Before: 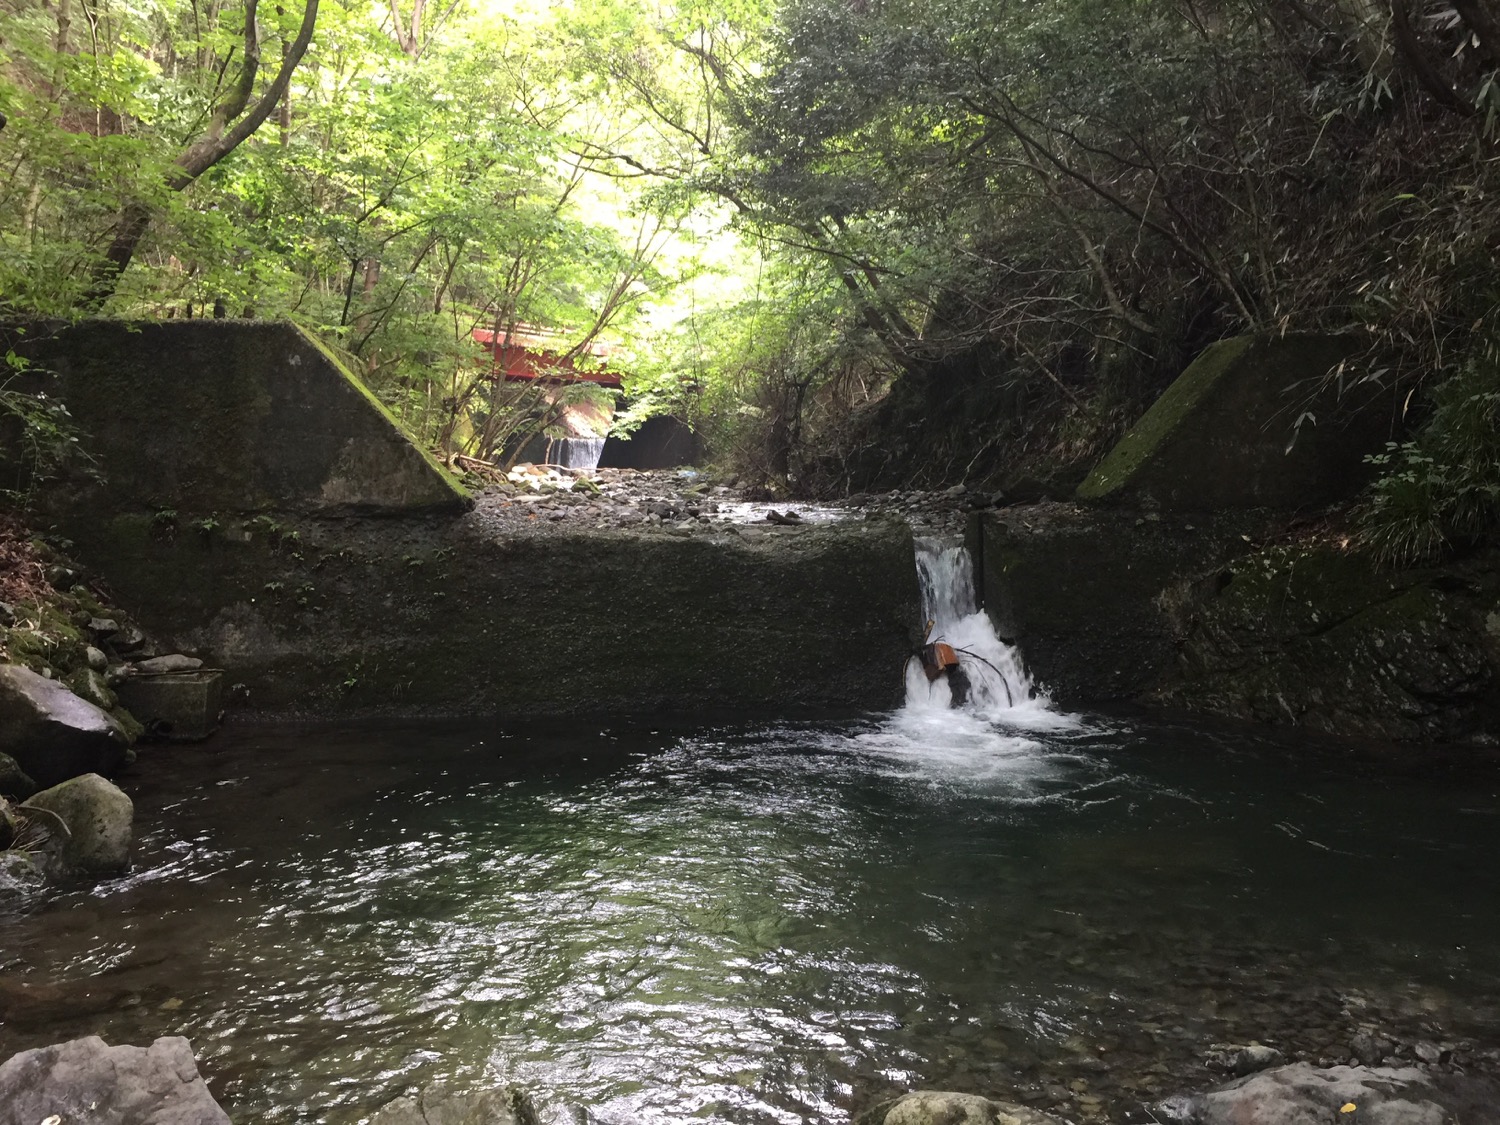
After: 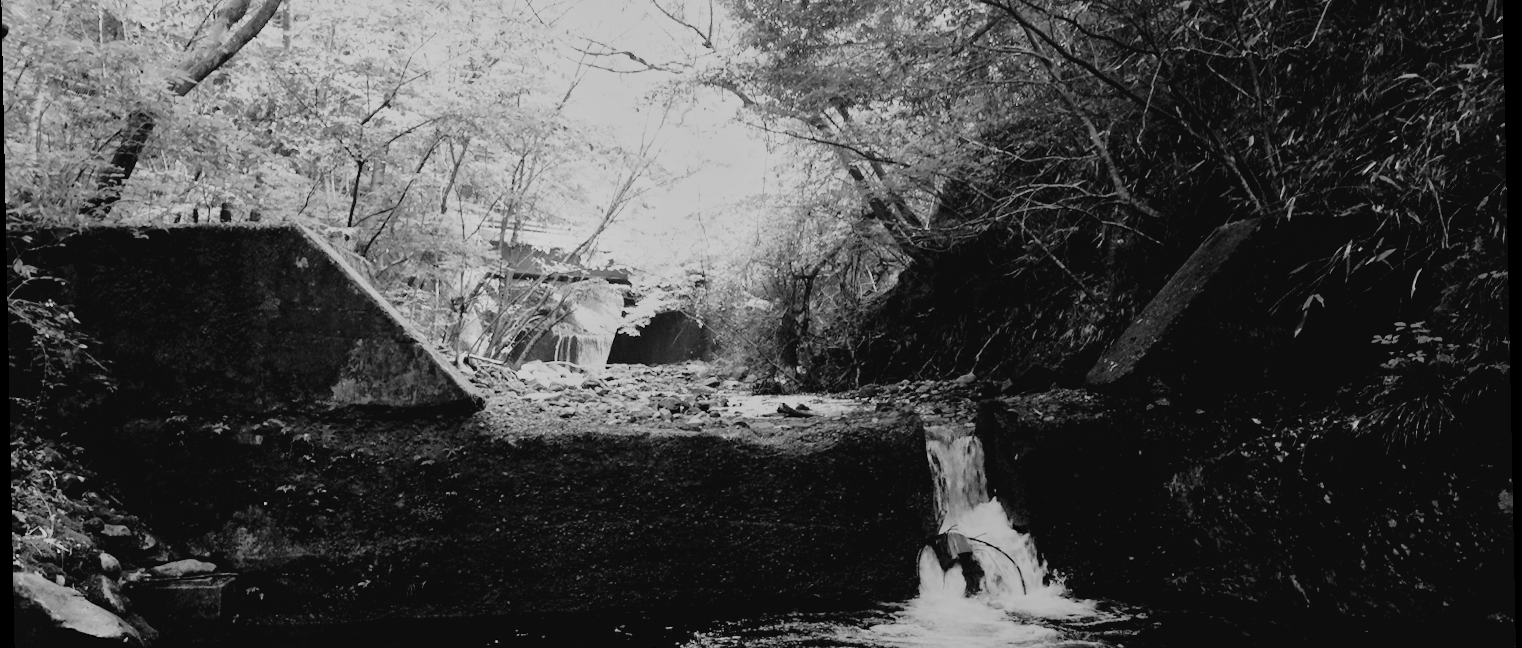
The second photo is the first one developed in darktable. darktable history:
velvia: on, module defaults
crop and rotate: top 10.605%, bottom 33.274%
monochrome: a 79.32, b 81.83, size 1.1
rotate and perspective: rotation -1.17°, automatic cropping off
haze removal: compatibility mode true, adaptive false
tone curve: curves: ch0 [(0, 0) (0.003, 0.048) (0.011, 0.048) (0.025, 0.048) (0.044, 0.049) (0.069, 0.048) (0.1, 0.052) (0.136, 0.071) (0.177, 0.109) (0.224, 0.157) (0.277, 0.233) (0.335, 0.32) (0.399, 0.404) (0.468, 0.496) (0.543, 0.582) (0.623, 0.653) (0.709, 0.738) (0.801, 0.811) (0.898, 0.895) (1, 1)], preserve colors none
white balance: red 0.978, blue 0.999
base curve: curves: ch0 [(0, 0) (0.012, 0.01) (0.073, 0.168) (0.31, 0.711) (0.645, 0.957) (1, 1)], preserve colors none
